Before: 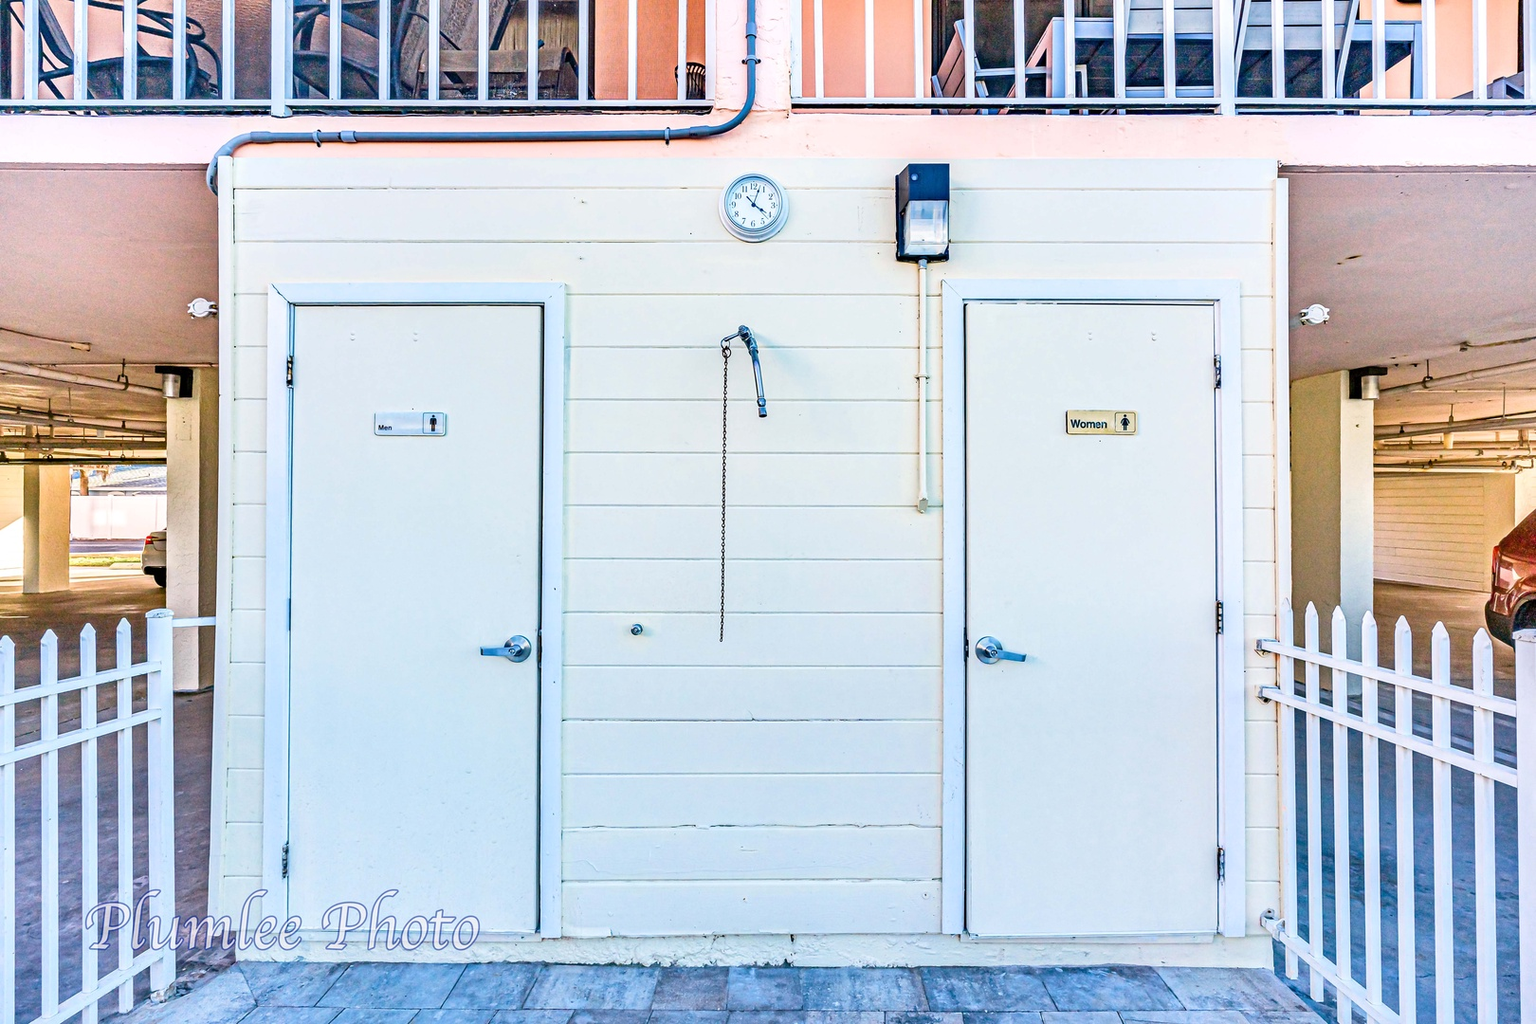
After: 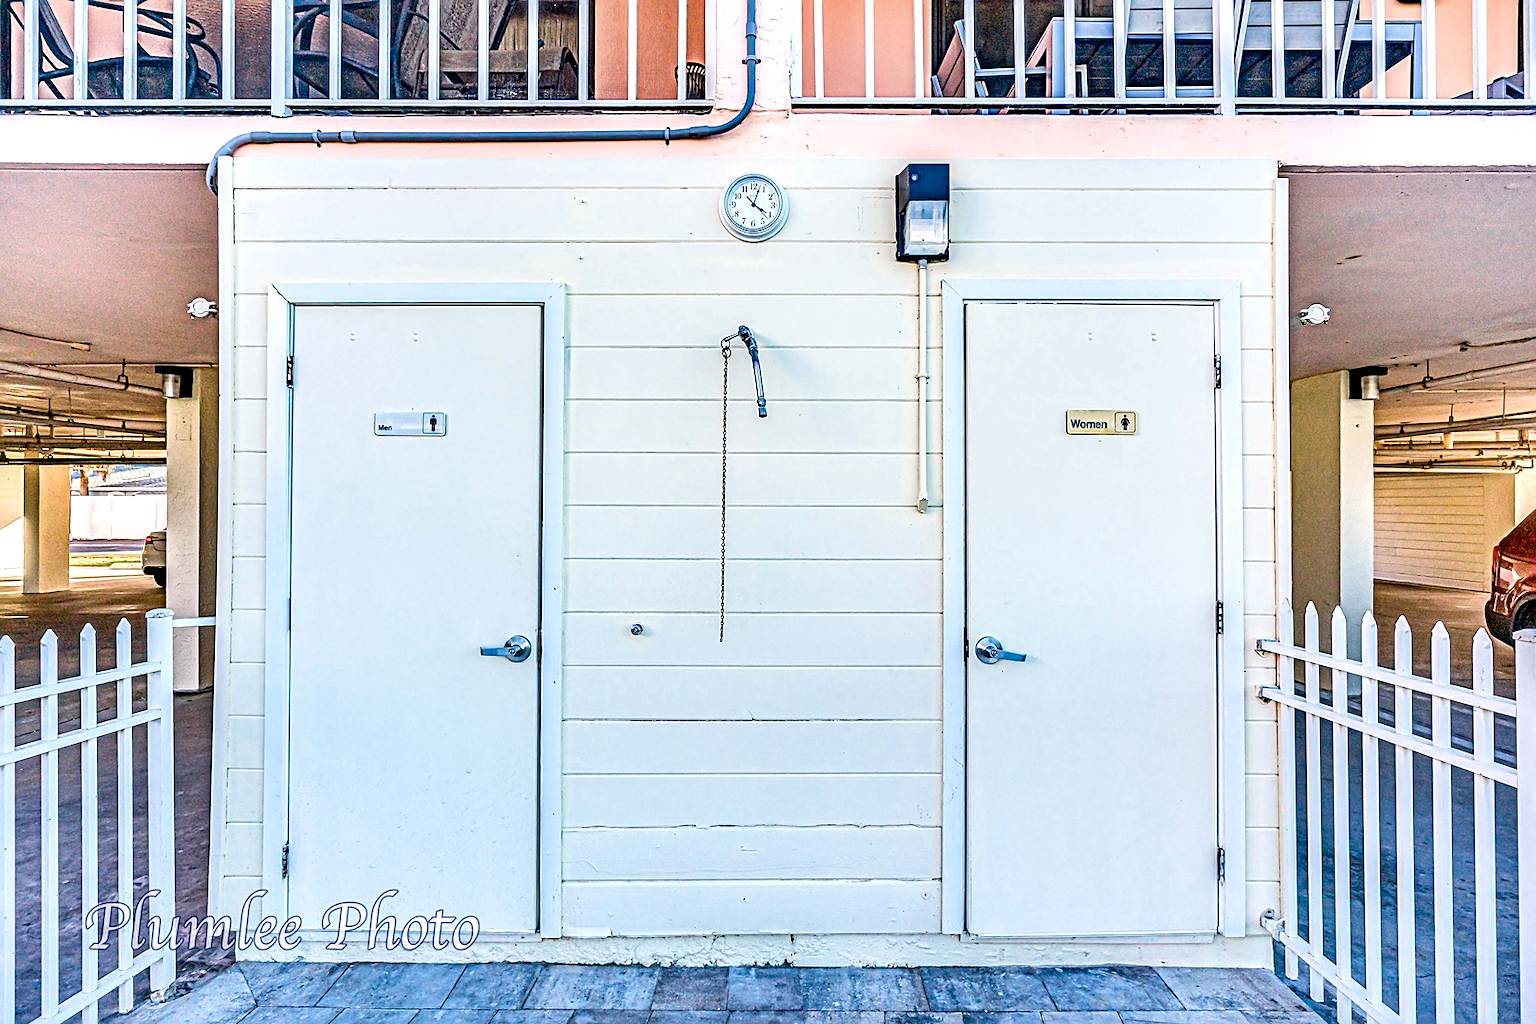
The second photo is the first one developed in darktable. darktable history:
local contrast: detail 134%, midtone range 0.749
sharpen: on, module defaults
